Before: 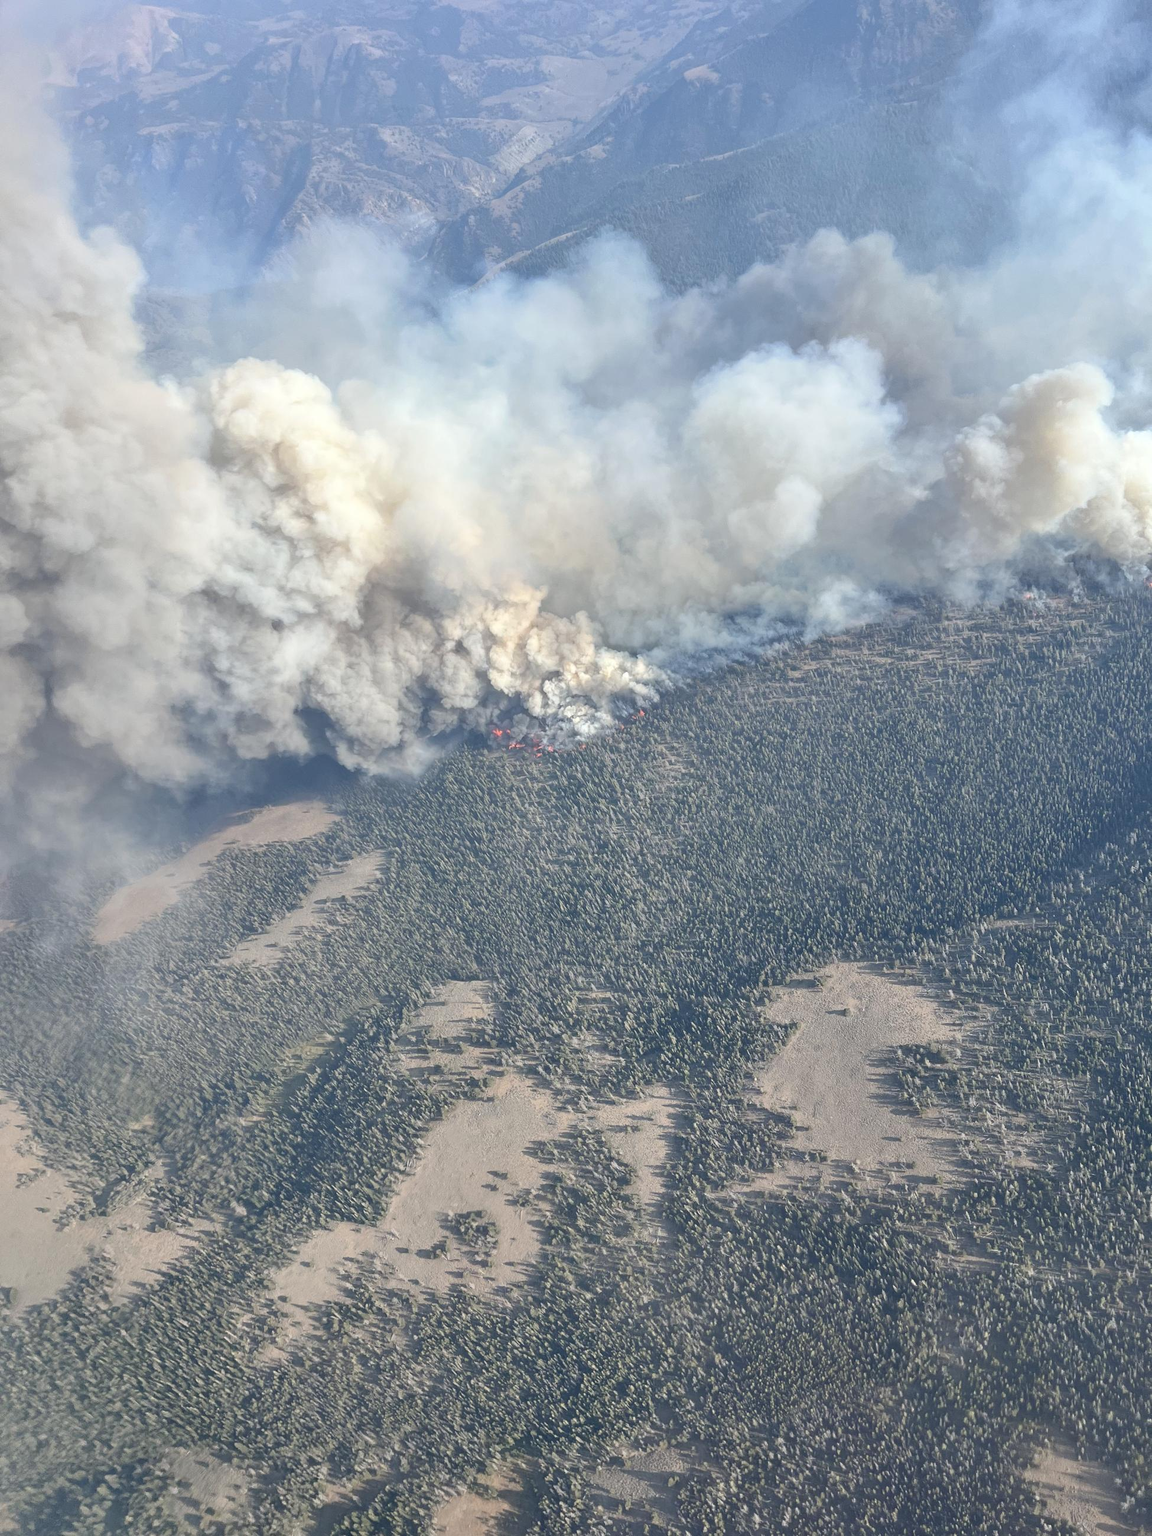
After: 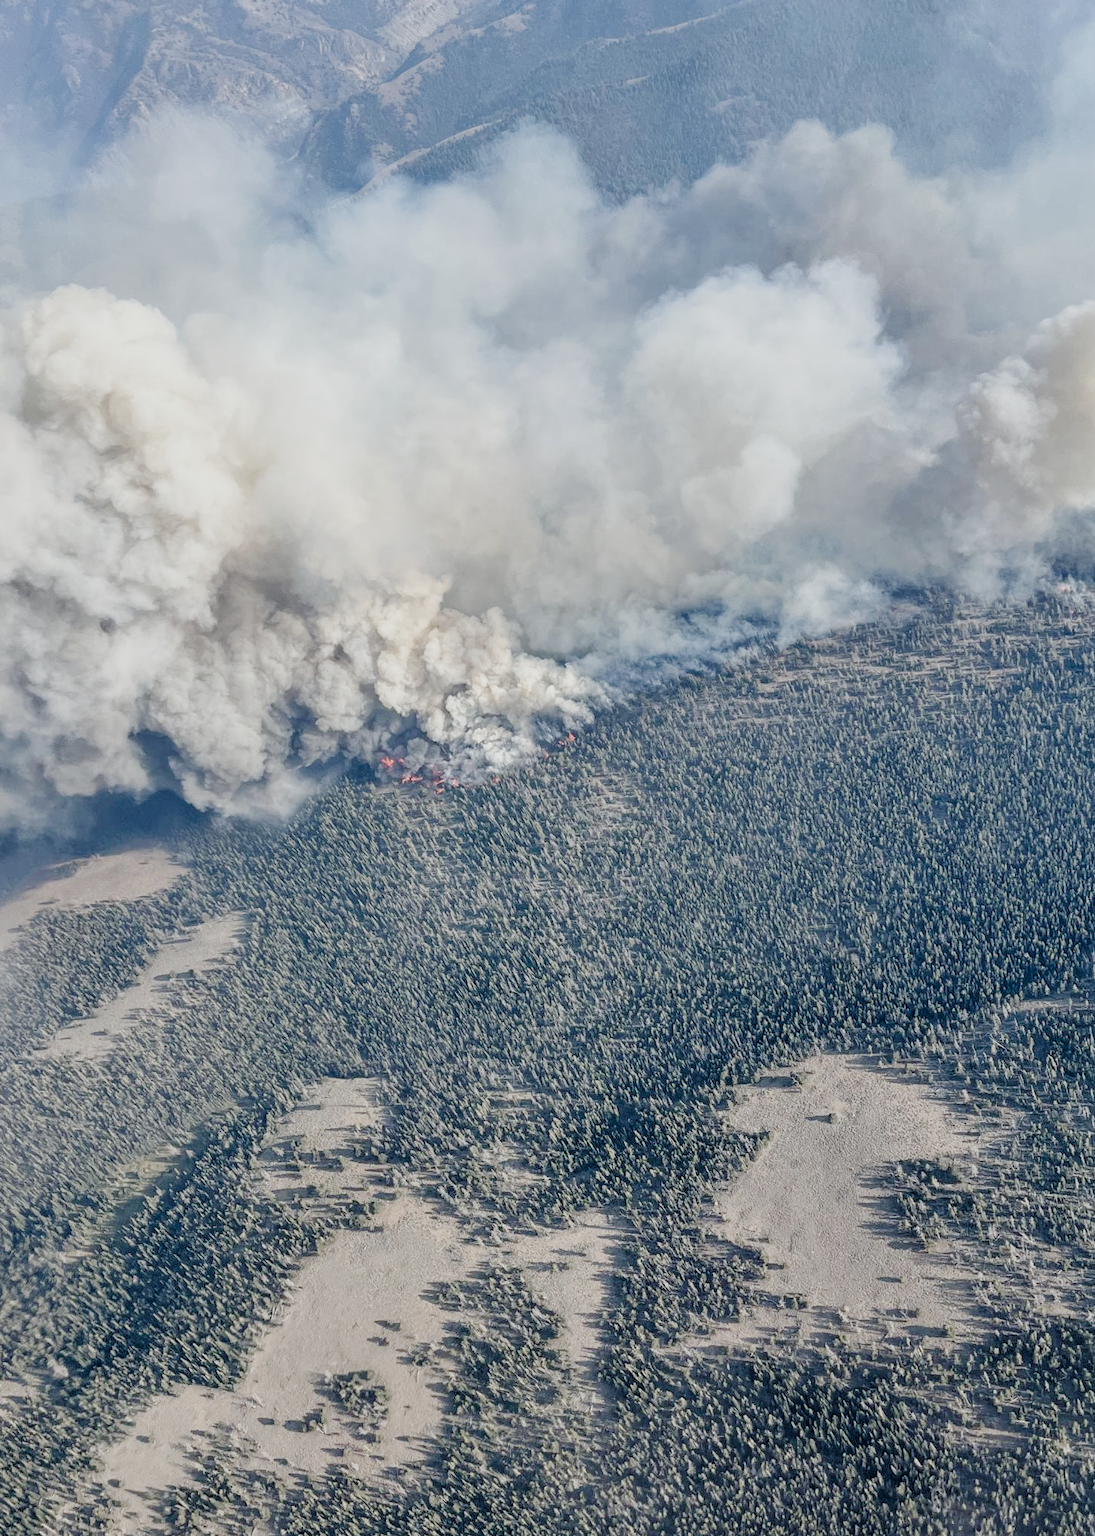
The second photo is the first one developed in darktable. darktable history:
crop: left 16.811%, top 8.761%, right 8.441%, bottom 12.67%
local contrast: on, module defaults
filmic rgb: black relative exposure -2.95 EV, white relative exposure 4.56 EV, hardness 1.69, contrast 1.262, preserve chrominance no, color science v5 (2021)
